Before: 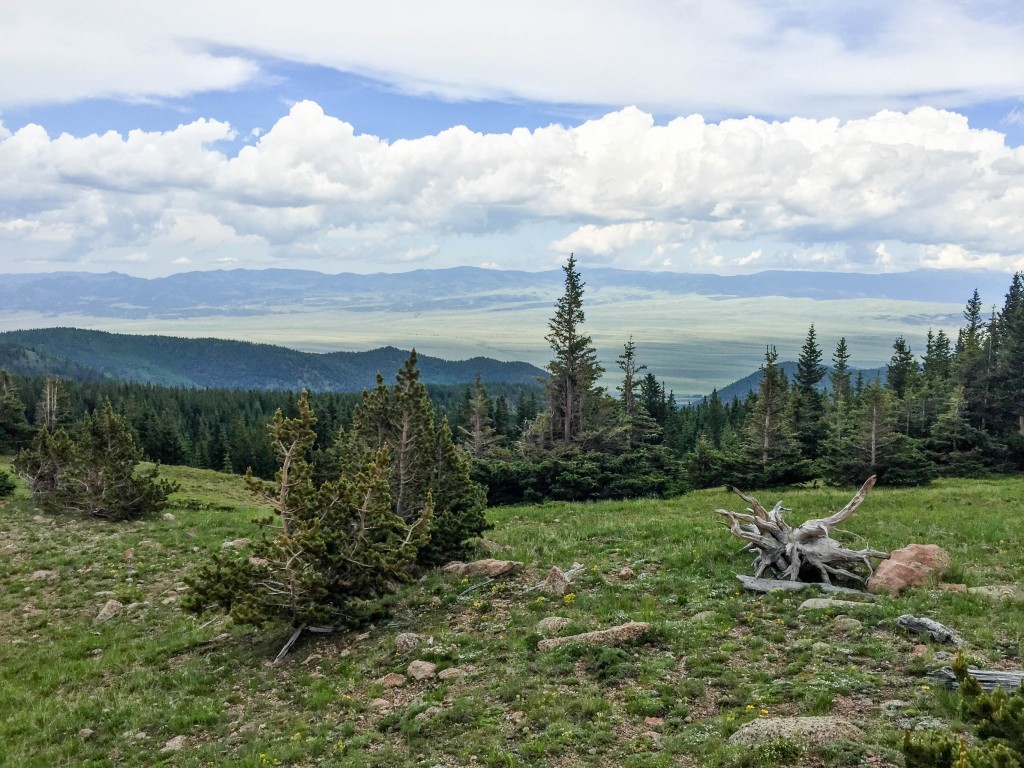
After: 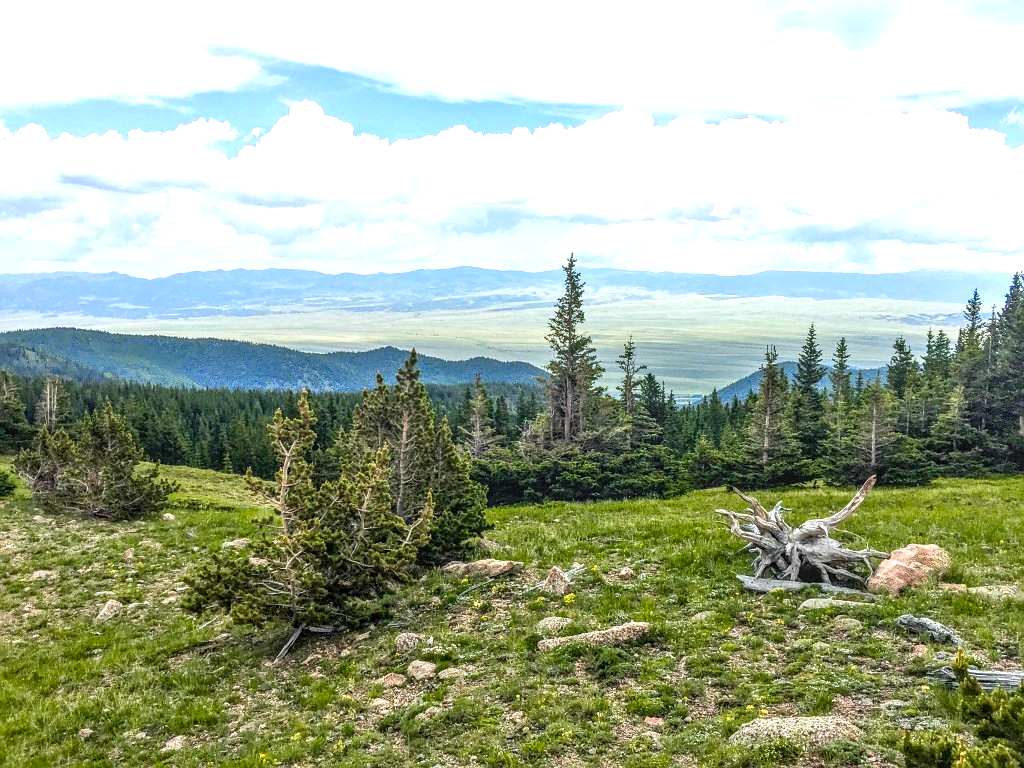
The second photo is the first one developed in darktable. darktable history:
sharpen: radius 1, threshold 1
exposure: black level correction 0, exposure 0.7 EV, compensate exposure bias true, compensate highlight preservation false
local contrast: highlights 0%, shadows 0%, detail 133%
color zones: curves: ch0 [(0.099, 0.624) (0.257, 0.596) (0.384, 0.376) (0.529, 0.492) (0.697, 0.564) (0.768, 0.532) (0.908, 0.644)]; ch1 [(0.112, 0.564) (0.254, 0.612) (0.432, 0.676) (0.592, 0.456) (0.743, 0.684) (0.888, 0.536)]; ch2 [(0.25, 0.5) (0.469, 0.36) (0.75, 0.5)]
